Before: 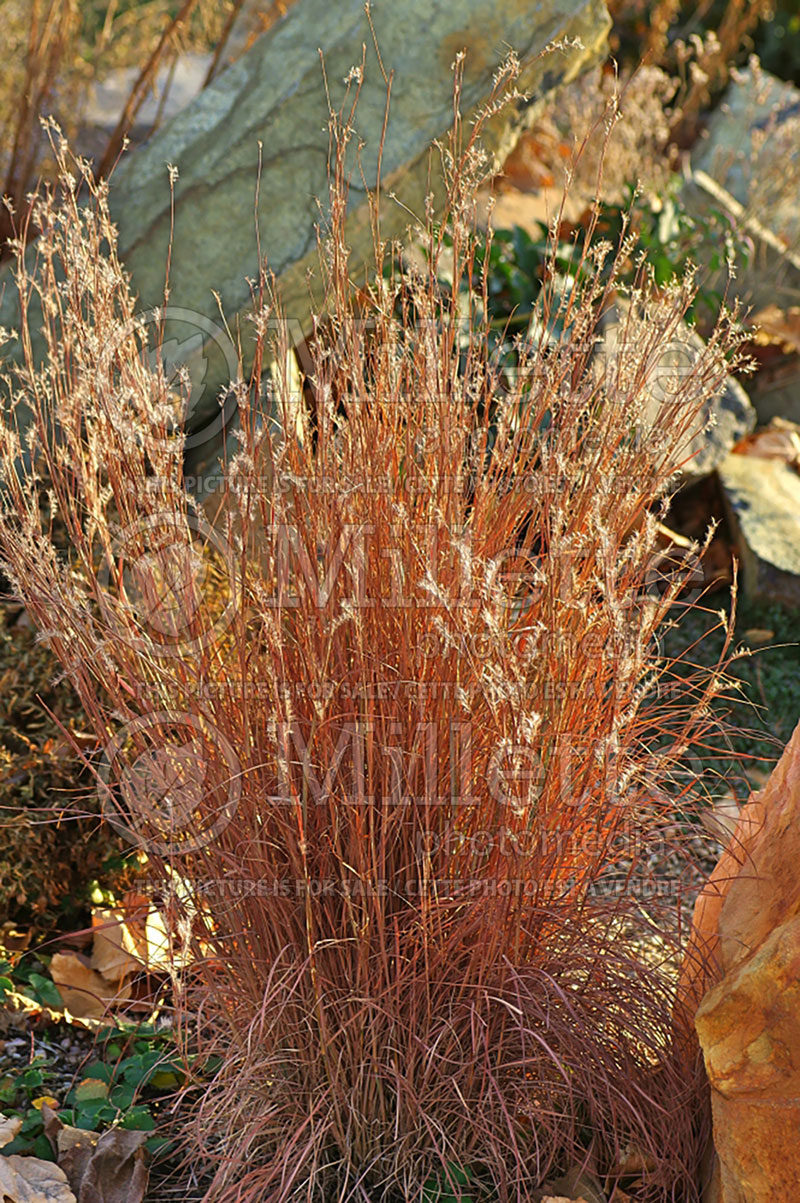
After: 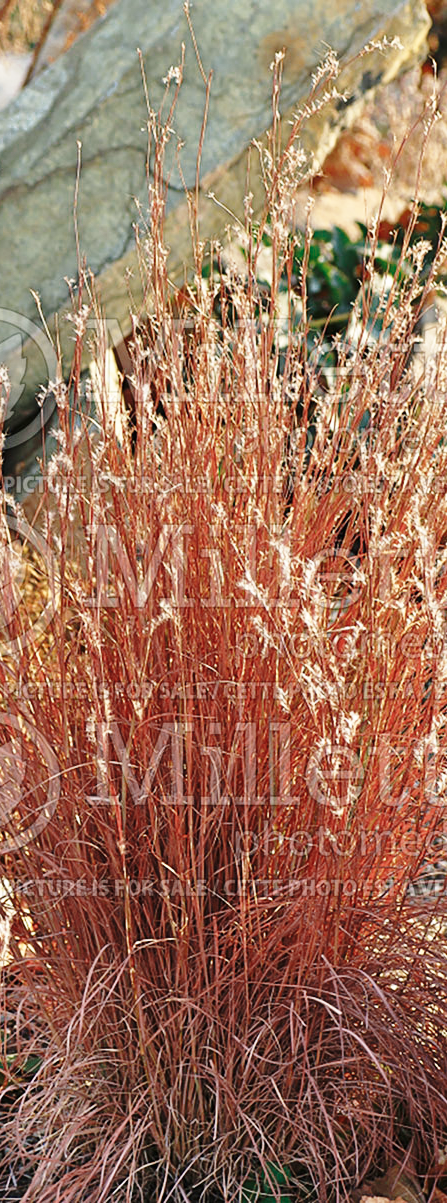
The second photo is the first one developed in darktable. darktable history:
color zones: curves: ch0 [(0, 0.5) (0.125, 0.4) (0.25, 0.5) (0.375, 0.4) (0.5, 0.4) (0.625, 0.6) (0.75, 0.6) (0.875, 0.5)]; ch1 [(0, 0.35) (0.125, 0.45) (0.25, 0.35) (0.375, 0.35) (0.5, 0.35) (0.625, 0.35) (0.75, 0.45) (0.875, 0.35)]; ch2 [(0, 0.6) (0.125, 0.5) (0.25, 0.5) (0.375, 0.6) (0.5, 0.6) (0.625, 0.5) (0.75, 0.5) (0.875, 0.5)]
crop and rotate: left 22.685%, right 21.342%
base curve: curves: ch0 [(0, 0) (0.028, 0.03) (0.121, 0.232) (0.46, 0.748) (0.859, 0.968) (1, 1)], preserve colors none
color balance rgb: shadows lift › chroma 2.04%, shadows lift › hue 247.17°, perceptual saturation grading › global saturation 0.389%, hue shift -8.22°
